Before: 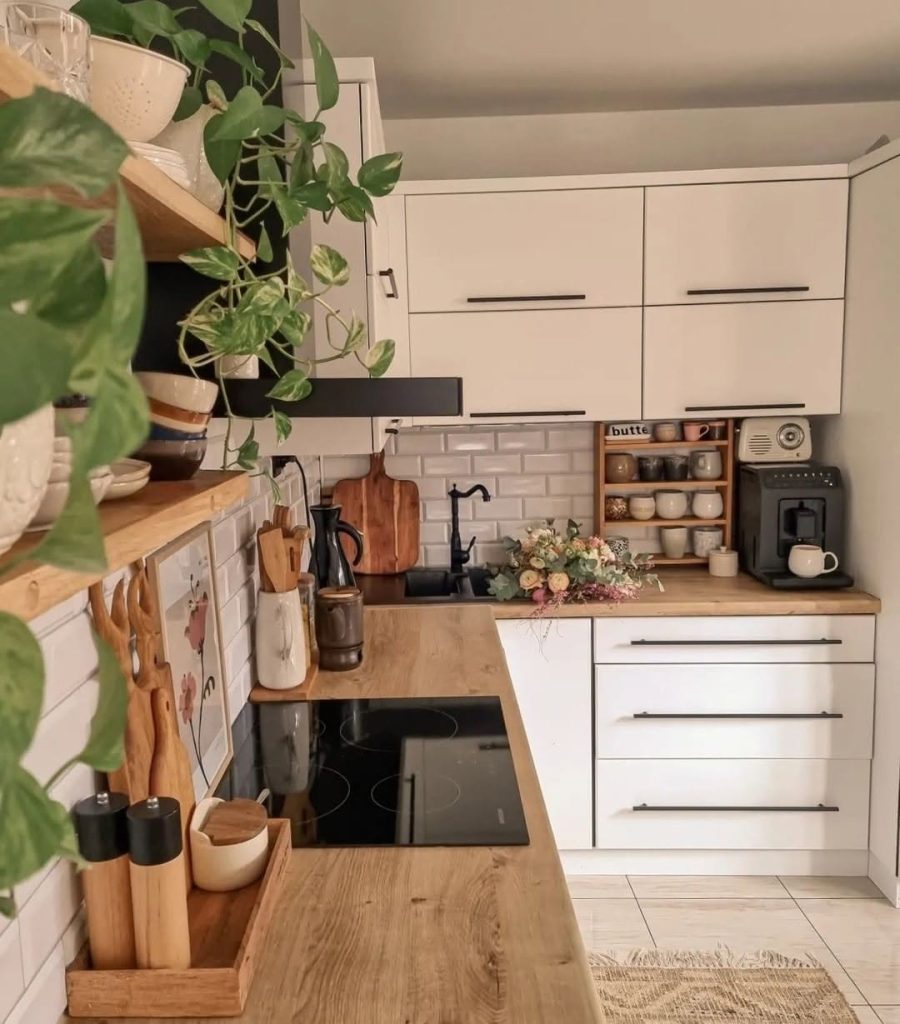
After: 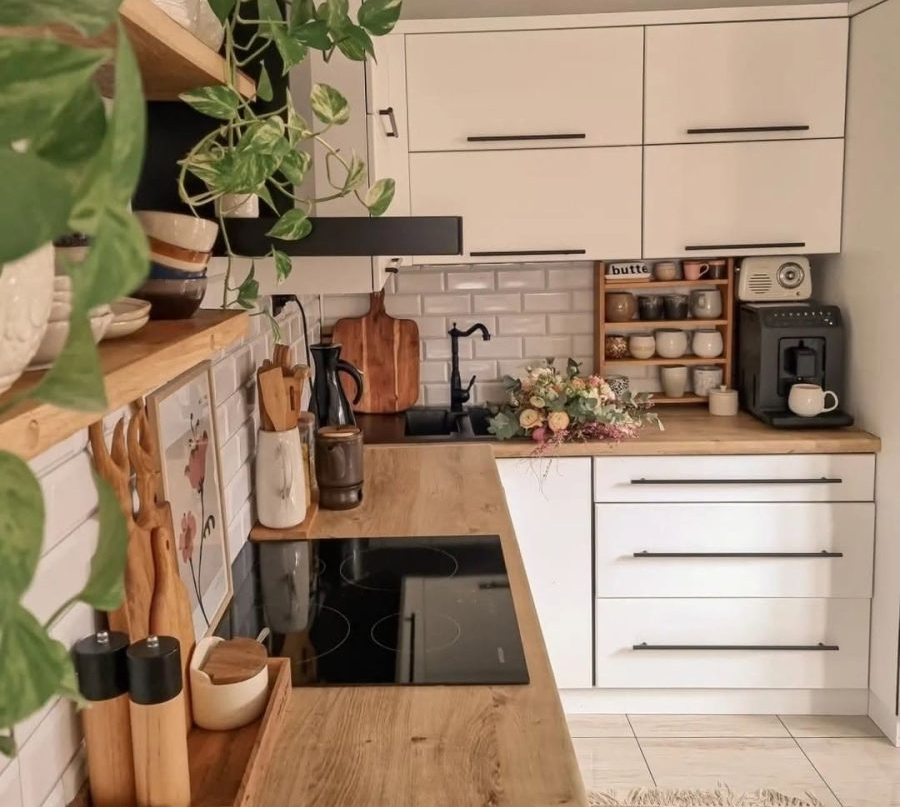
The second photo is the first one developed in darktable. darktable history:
crop and rotate: top 15.784%, bottom 5.322%
